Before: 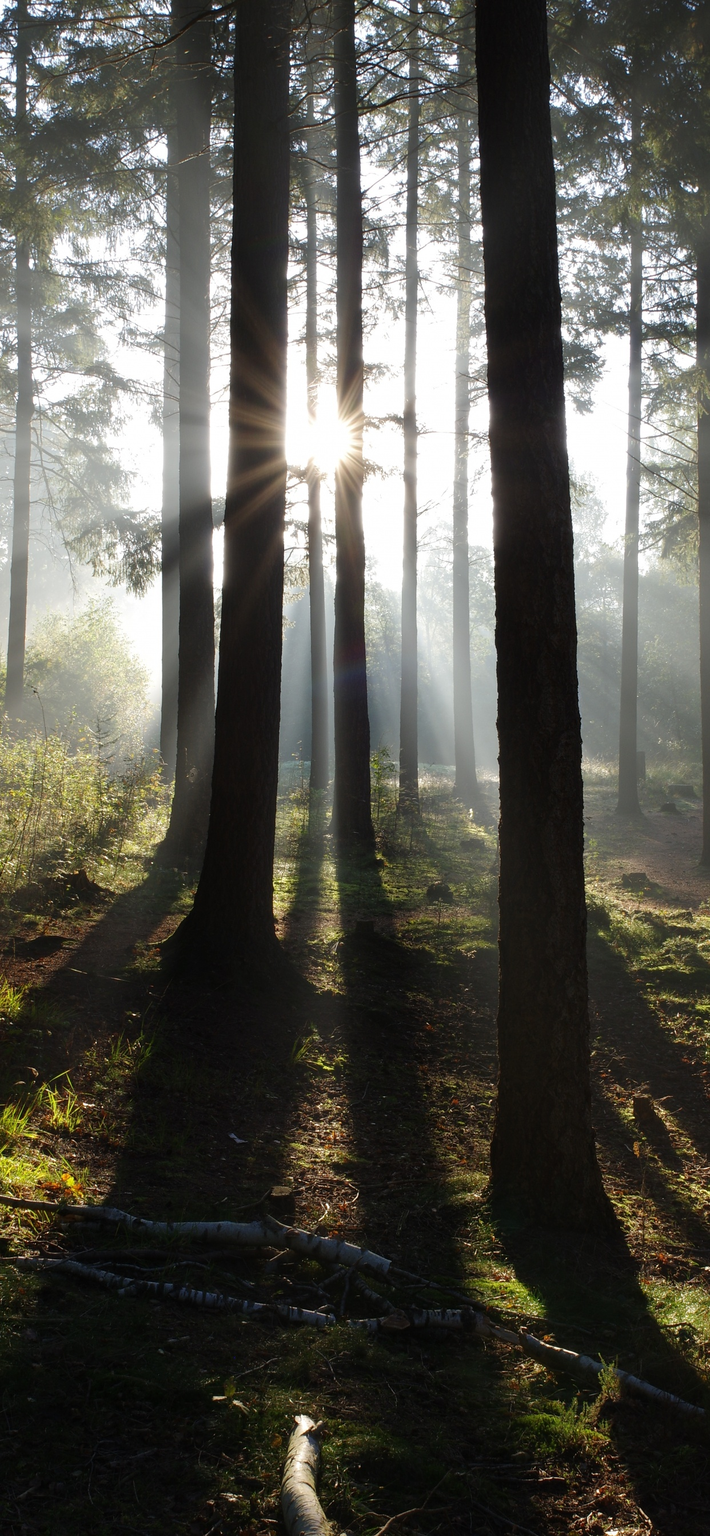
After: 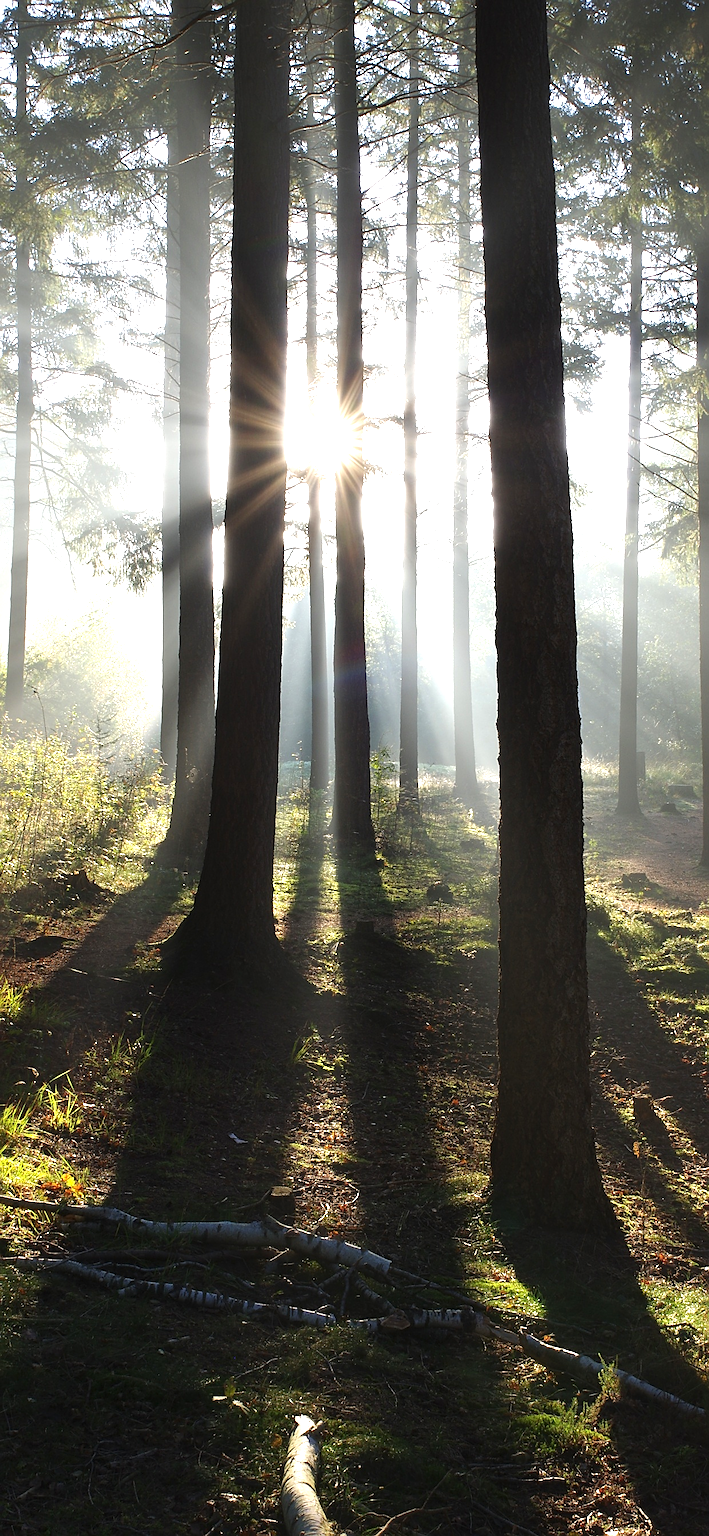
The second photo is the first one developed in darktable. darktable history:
exposure: black level correction -0.001, exposure 0.905 EV, compensate exposure bias true, compensate highlight preservation false
sharpen: on, module defaults
